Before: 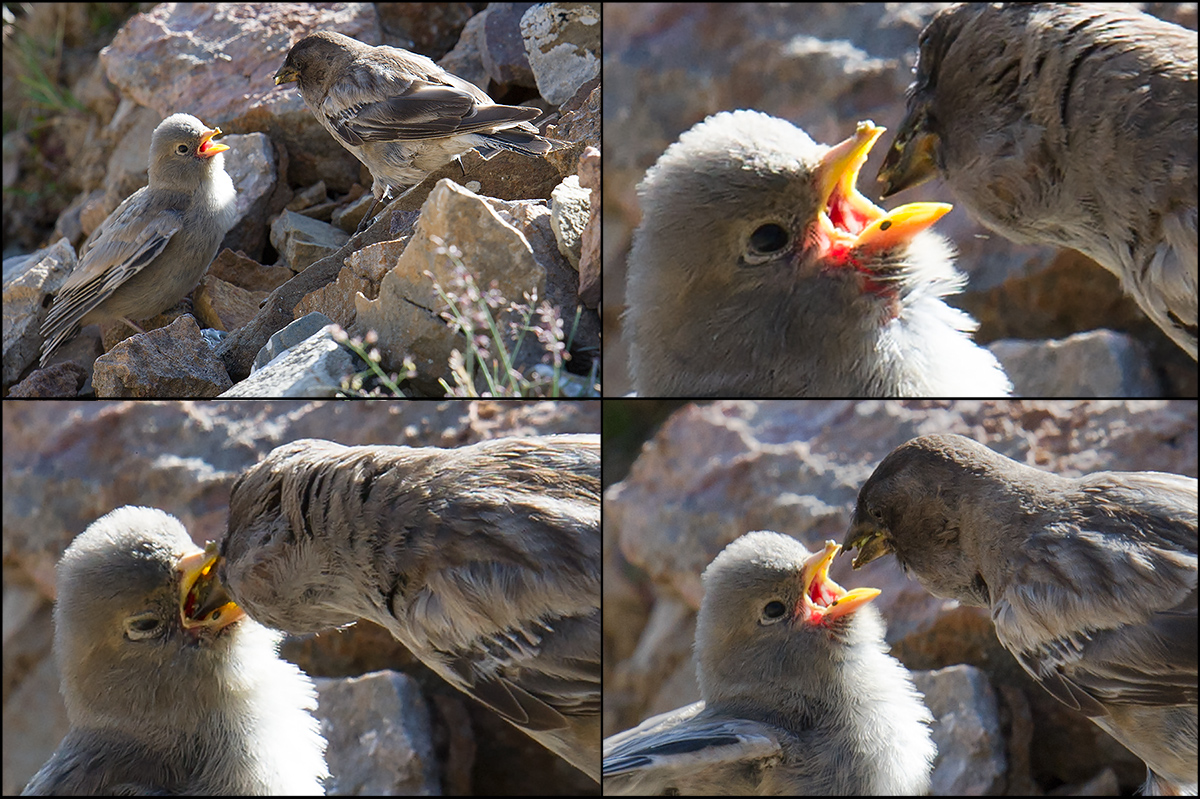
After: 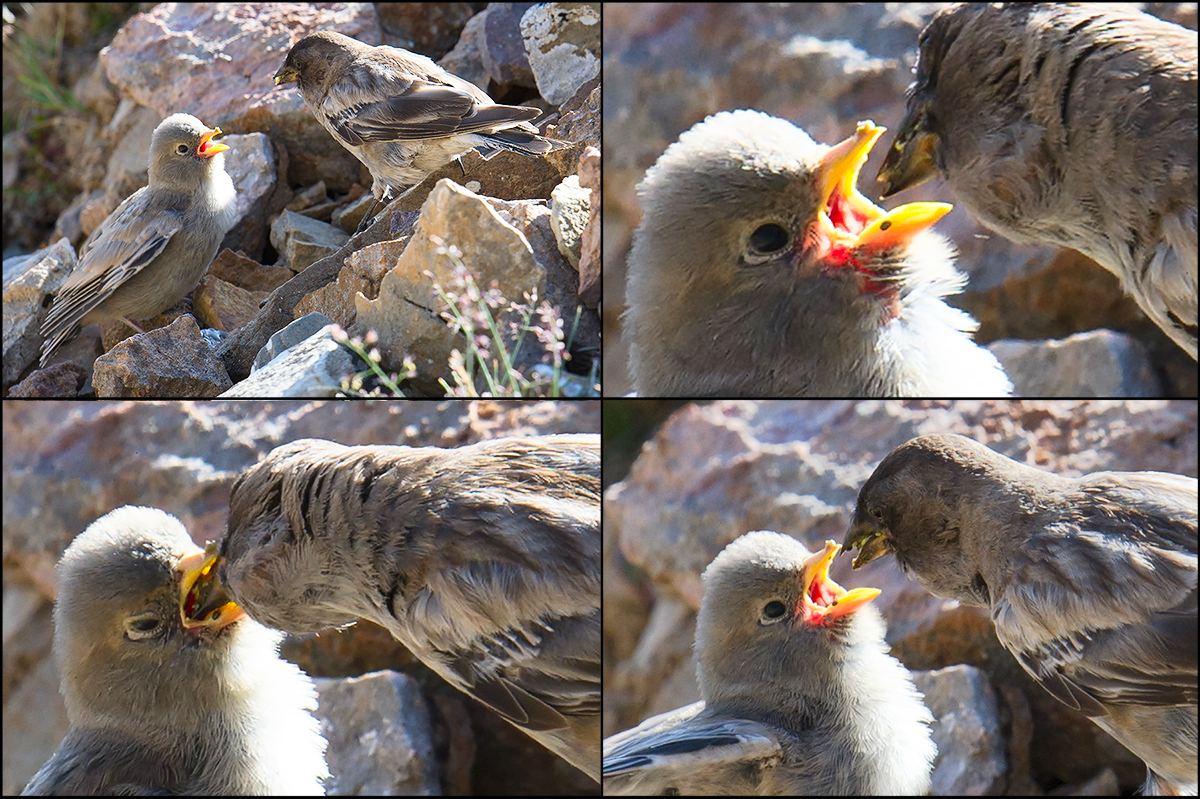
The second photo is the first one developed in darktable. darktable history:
contrast brightness saturation: contrast 0.2, brightness 0.166, saturation 0.221
